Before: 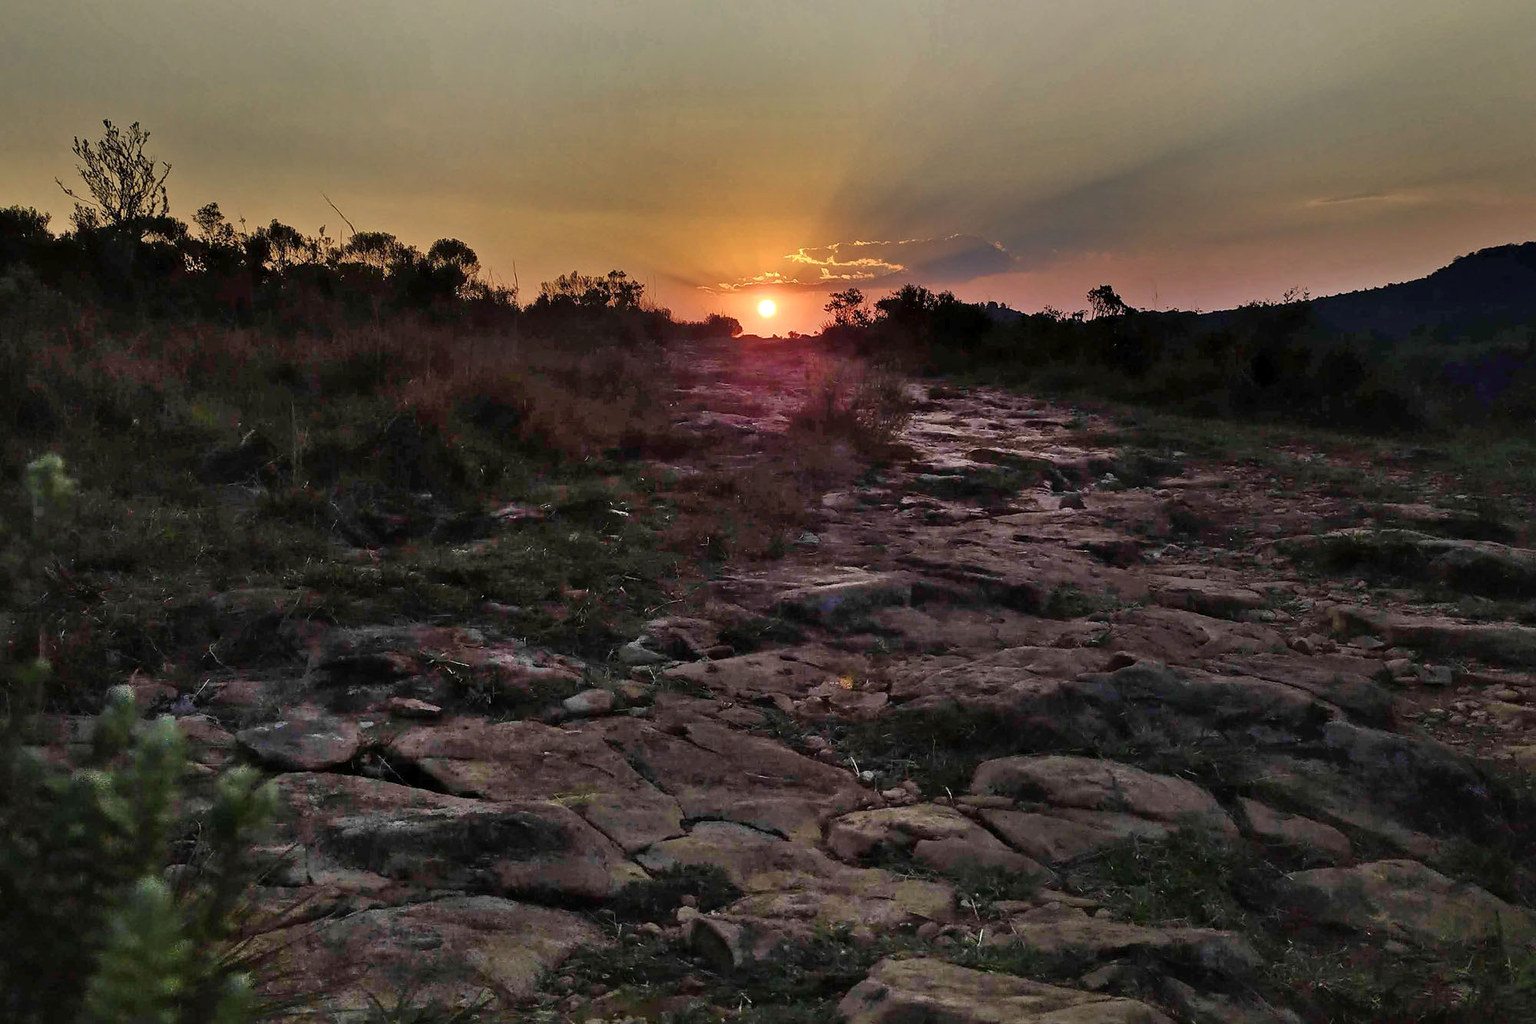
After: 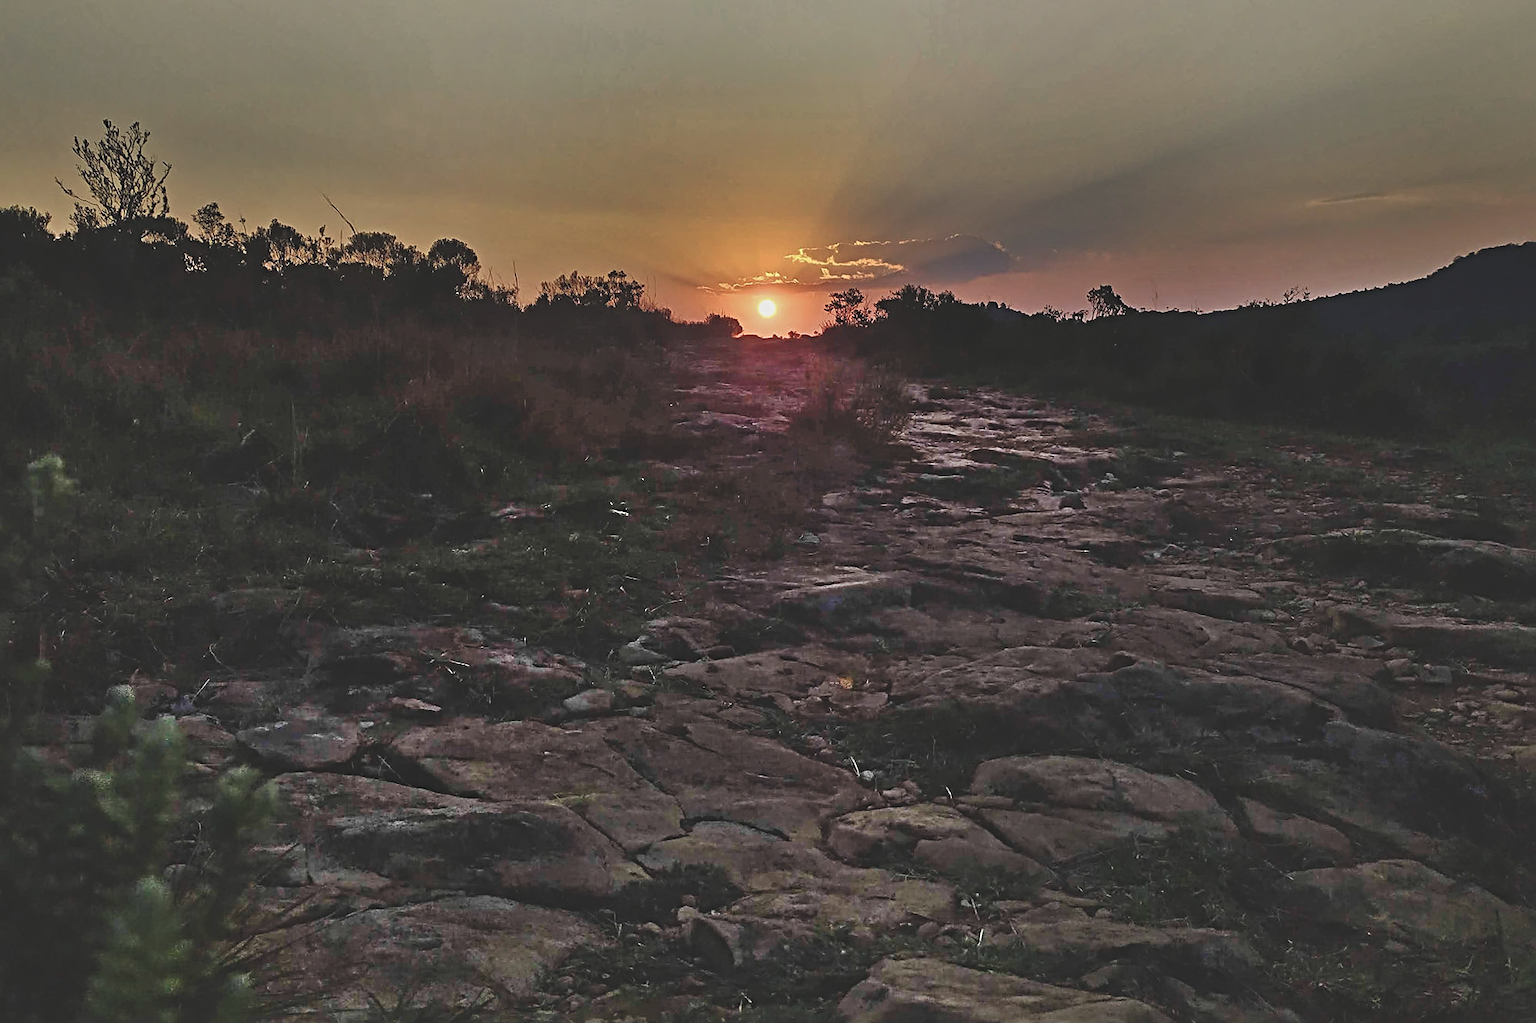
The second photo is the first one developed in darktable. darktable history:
exposure: black level correction -0.024, exposure -0.119 EV, compensate highlight preservation false
sharpen: radius 4.87
contrast brightness saturation: contrast -0.086, brightness -0.043, saturation -0.115
base curve: curves: ch0 [(0, 0) (0.989, 0.992)], preserve colors none
